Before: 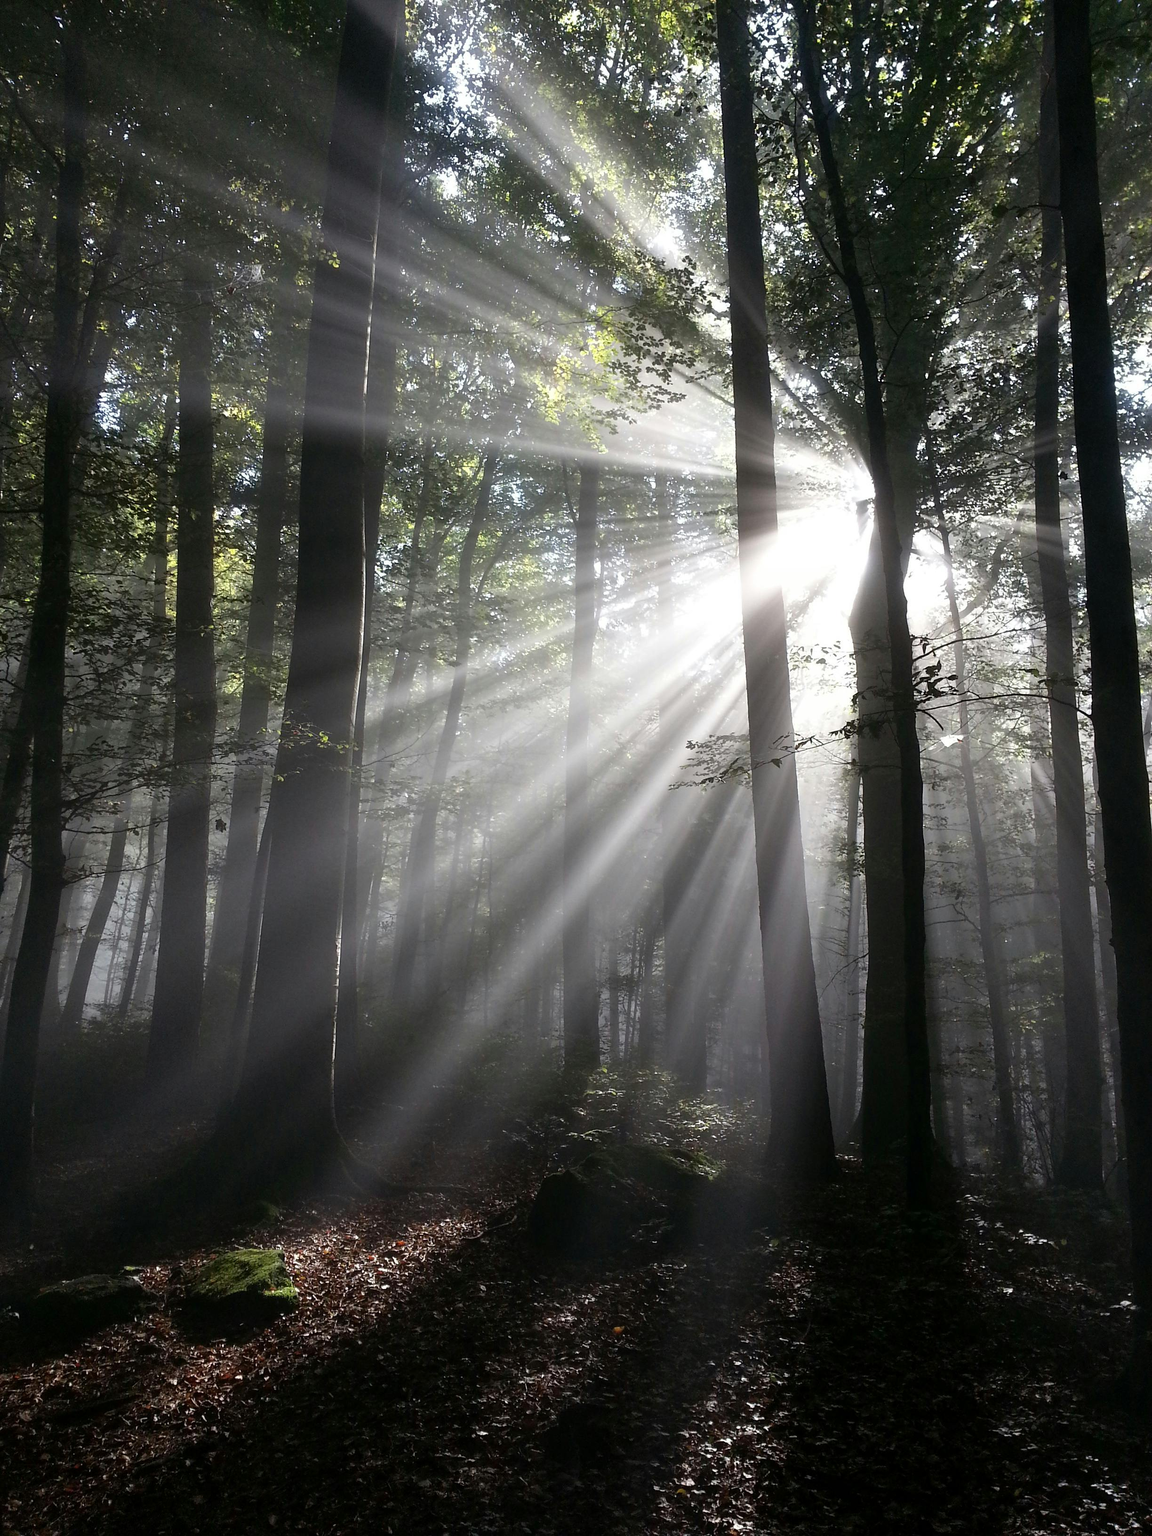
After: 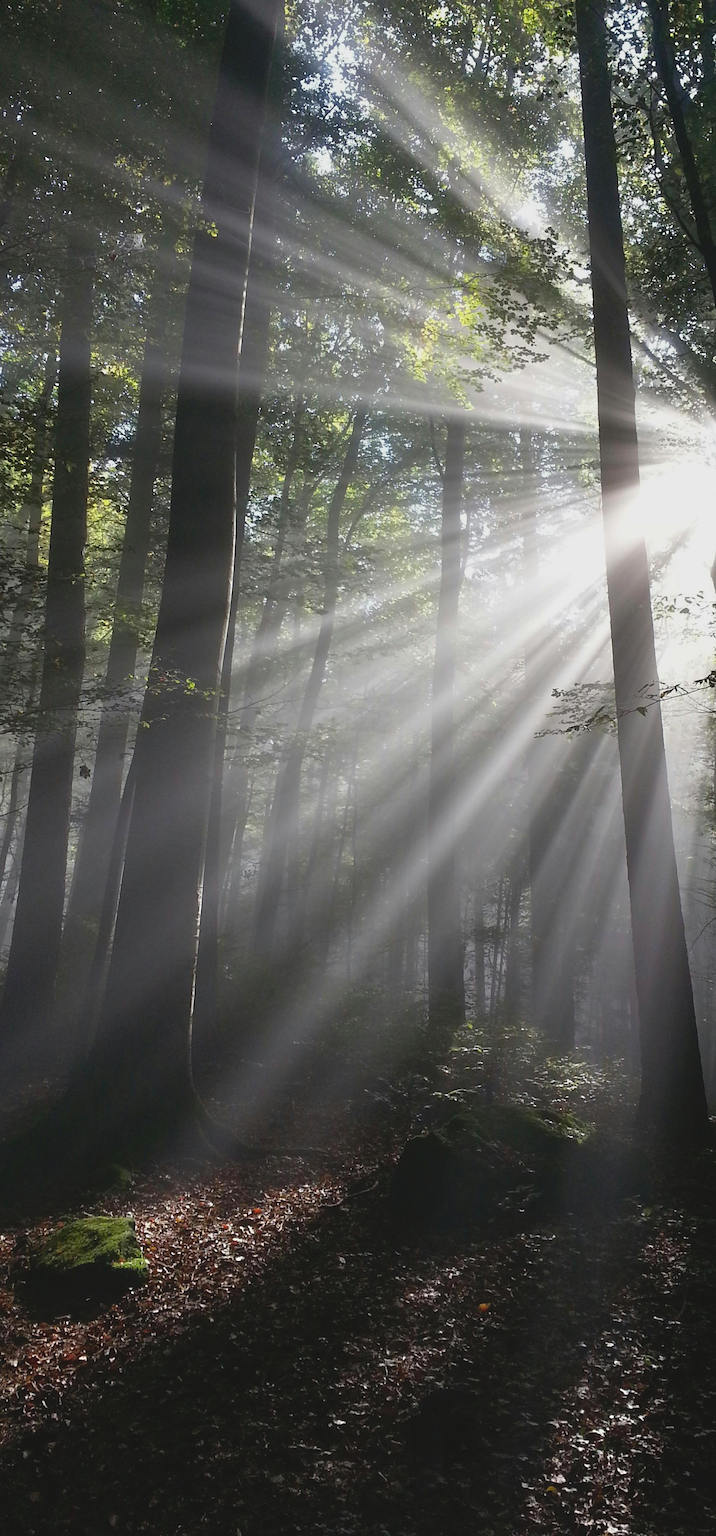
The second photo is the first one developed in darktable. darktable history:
lowpass: radius 0.1, contrast 0.85, saturation 1.1, unbound 0
crop and rotate: left 8.786%, right 24.548%
sharpen: radius 5.325, amount 0.312, threshold 26.433
rotate and perspective: rotation 0.215°, lens shift (vertical) -0.139, crop left 0.069, crop right 0.939, crop top 0.002, crop bottom 0.996
